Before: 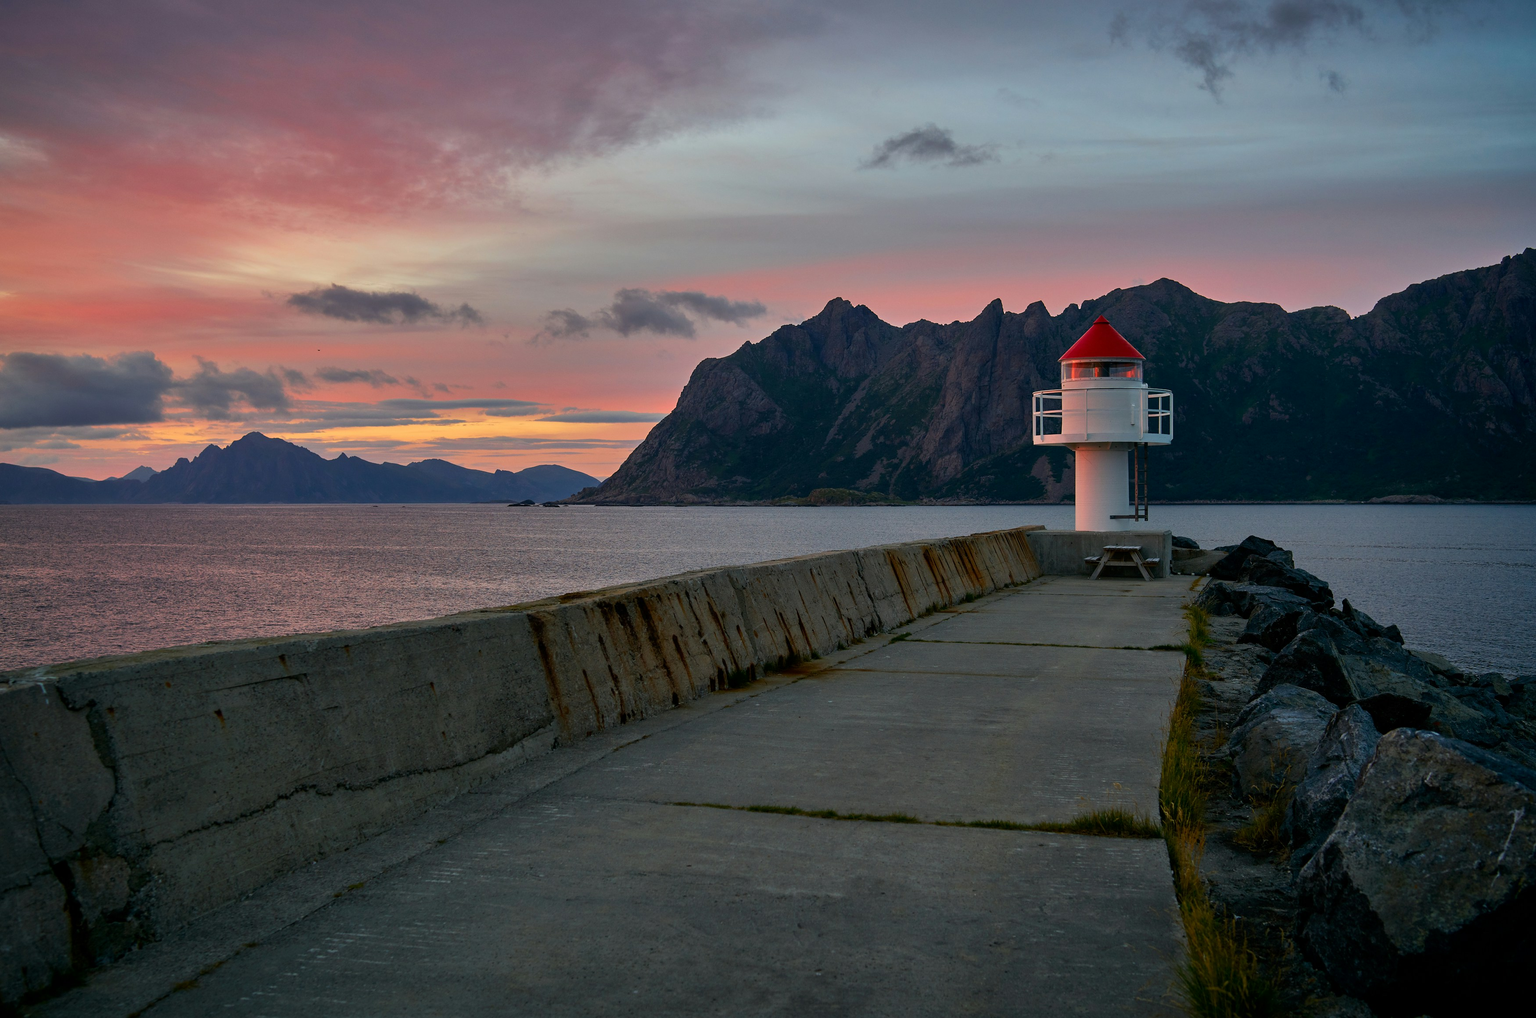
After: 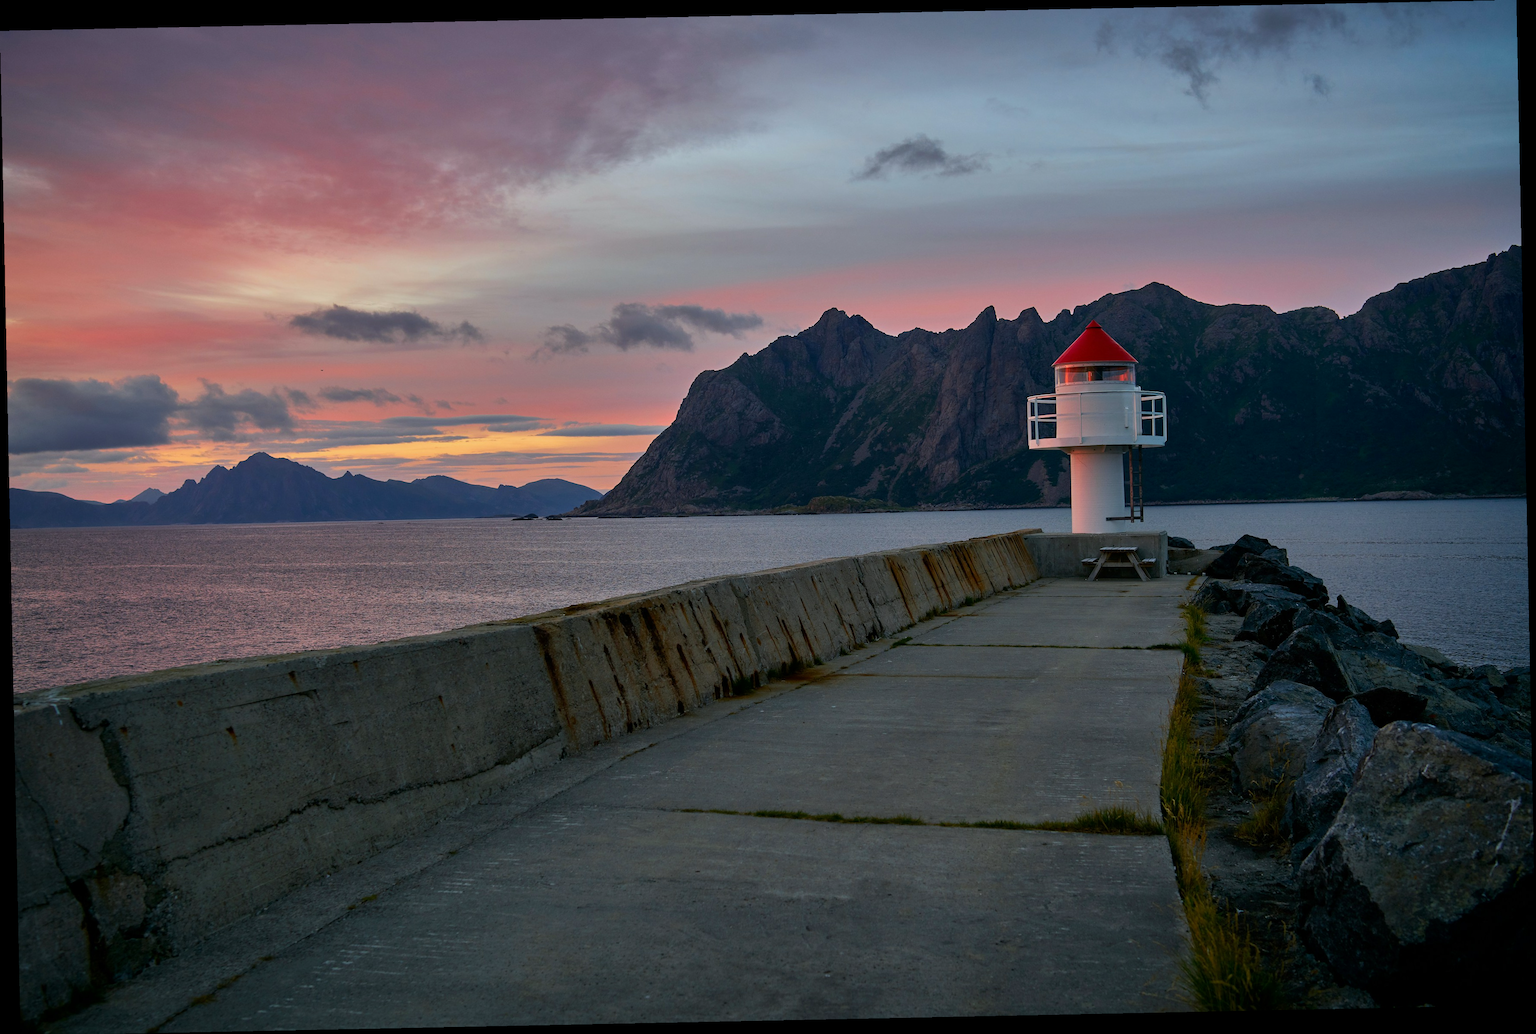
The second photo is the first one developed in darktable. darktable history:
tone equalizer: on, module defaults
rotate and perspective: rotation -1.17°, automatic cropping off
white balance: red 0.974, blue 1.044
